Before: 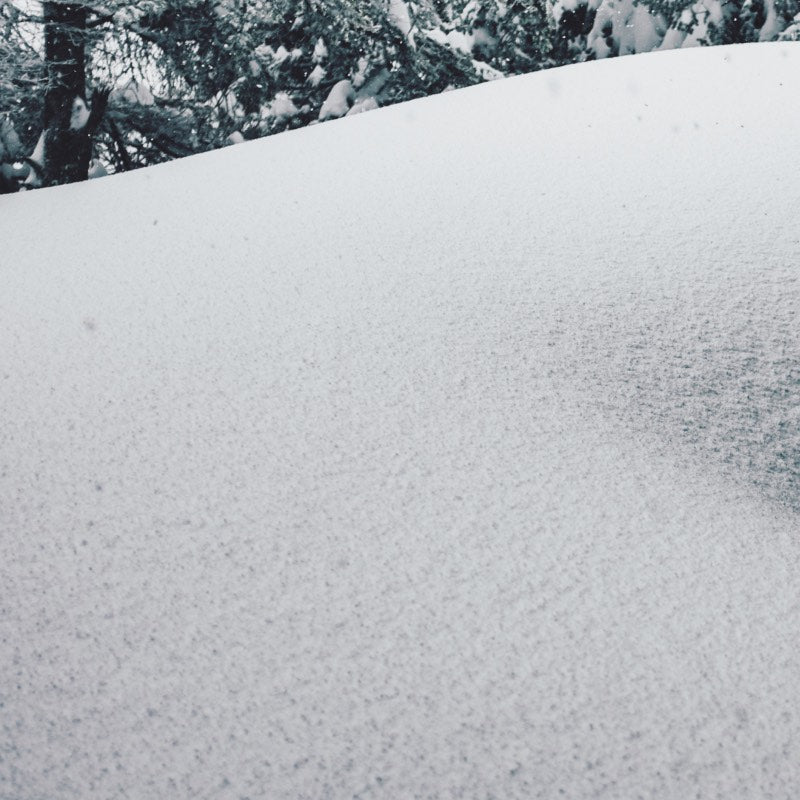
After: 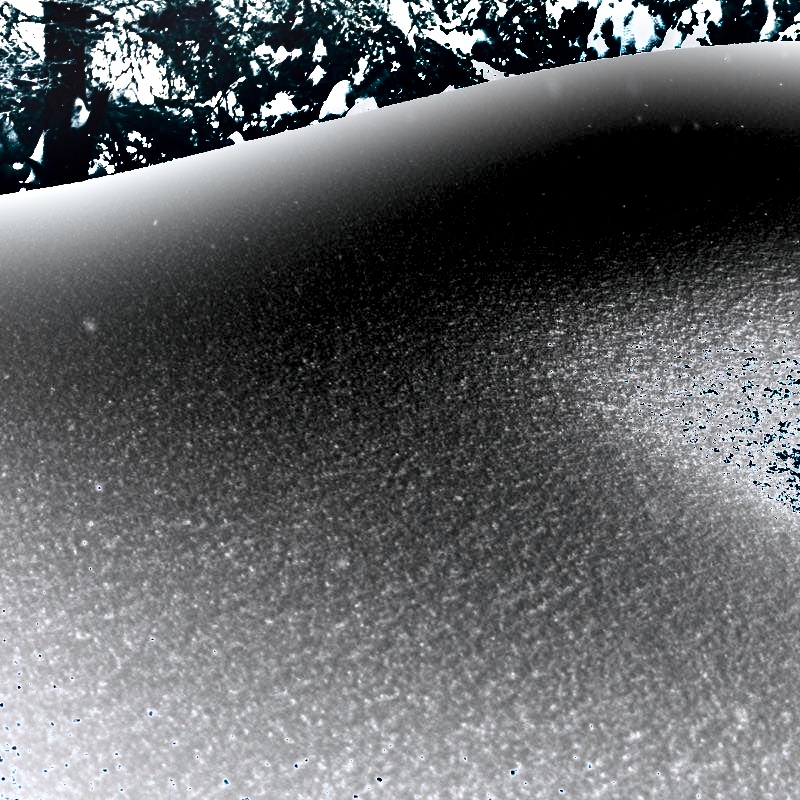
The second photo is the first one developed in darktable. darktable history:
exposure: black level correction 0, exposure 1.675 EV, compensate exposure bias true, compensate highlight preservation false
shadows and highlights: shadows 19.13, highlights -83.41, soften with gaussian
